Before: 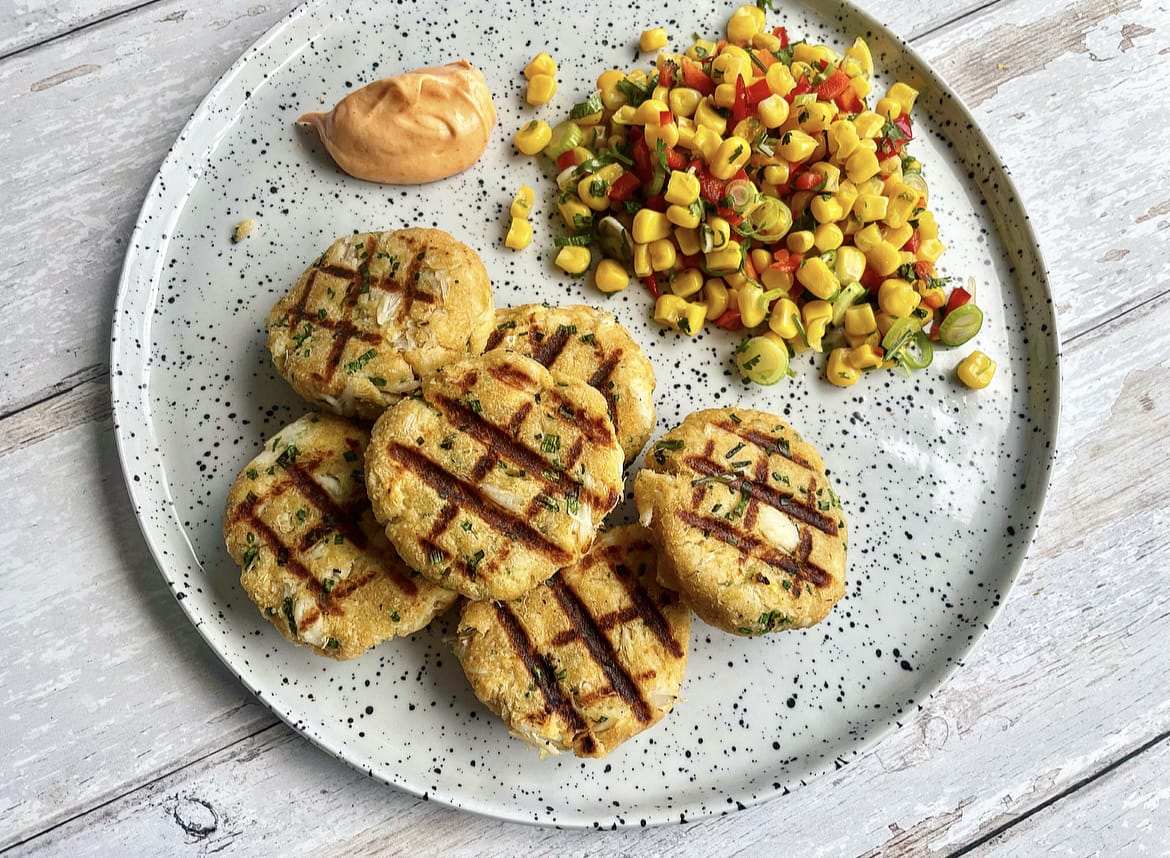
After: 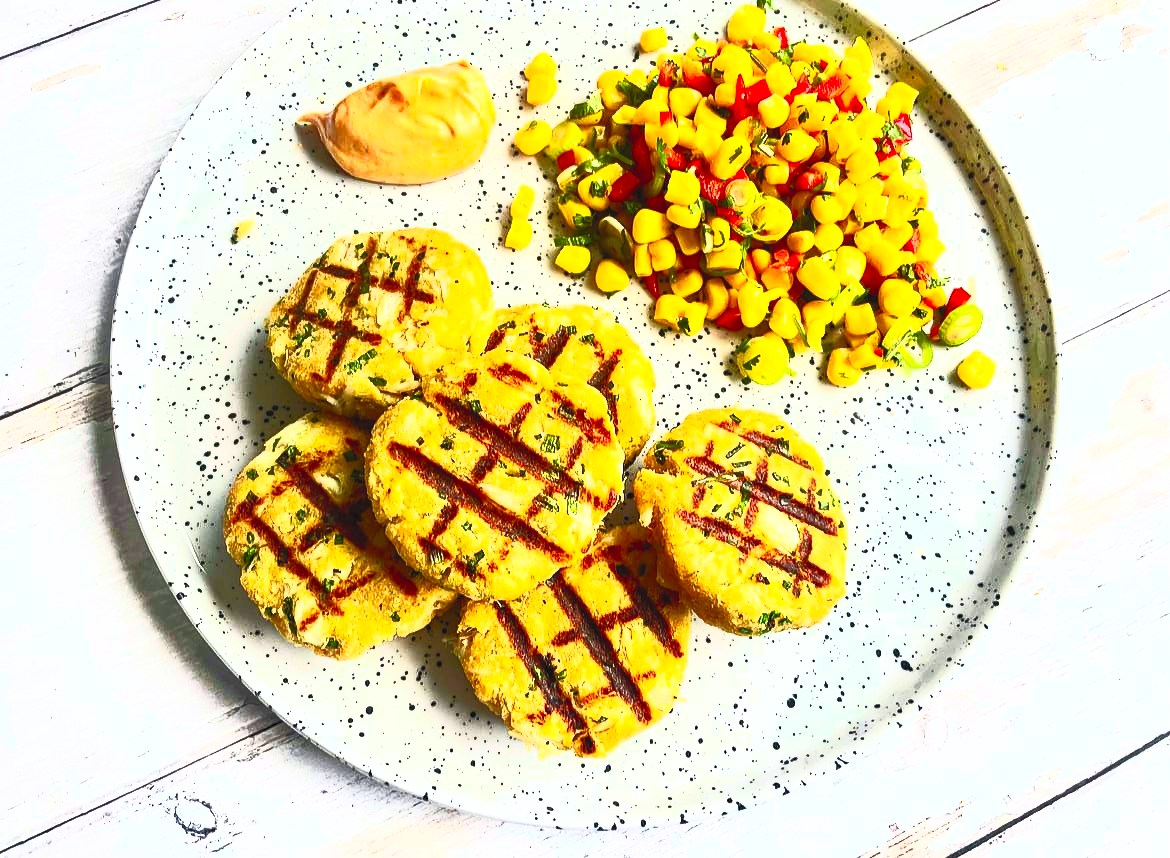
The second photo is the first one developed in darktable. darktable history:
contrast brightness saturation: contrast 0.998, brightness 0.992, saturation 0.995
